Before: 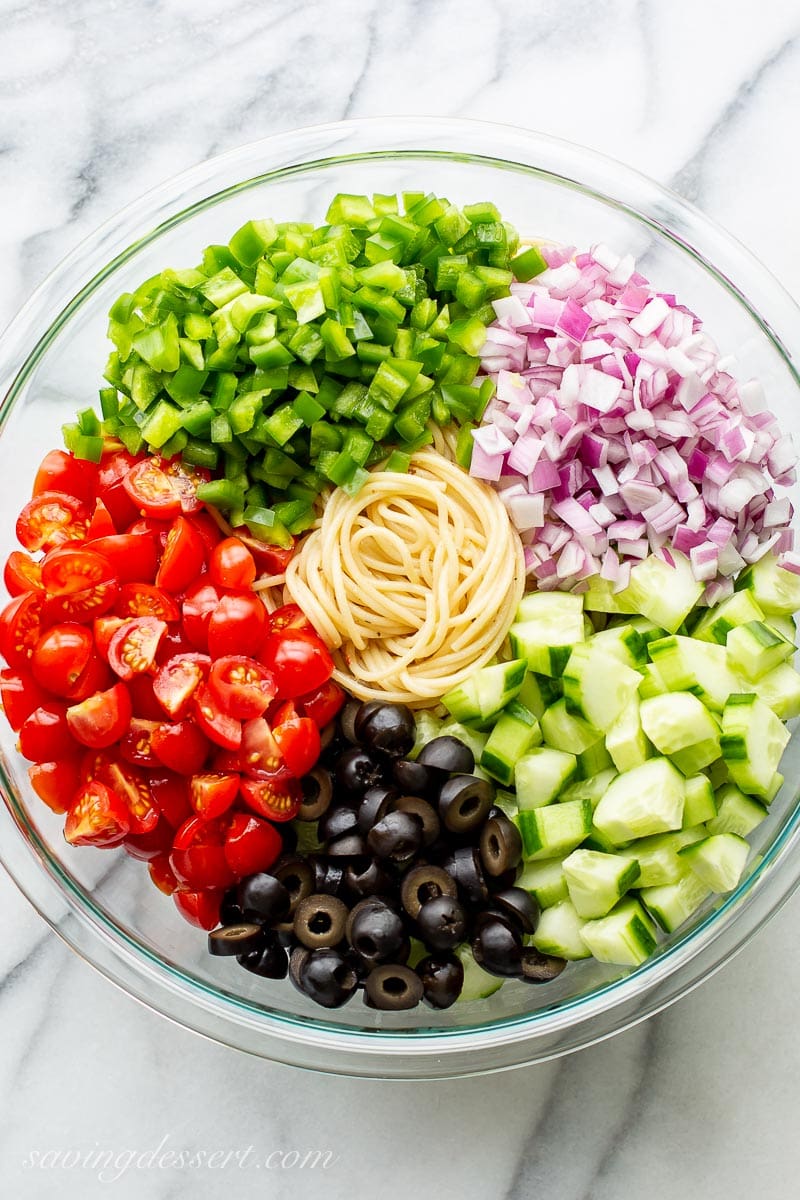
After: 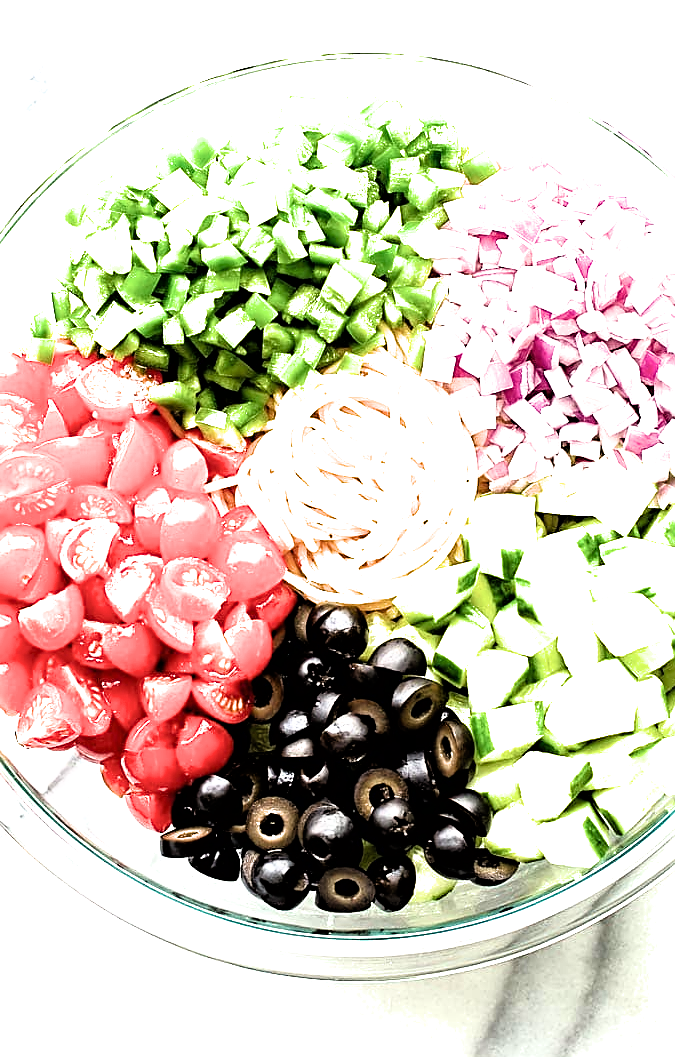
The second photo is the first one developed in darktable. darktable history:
crop: left 6.064%, top 8.242%, right 9.525%, bottom 3.609%
sharpen: on, module defaults
exposure: black level correction 0, exposure 1.2 EV, compensate exposure bias true, compensate highlight preservation false
filmic rgb: black relative exposure -3.62 EV, white relative exposure 2.15 EV, hardness 3.62, color science v6 (2022)
